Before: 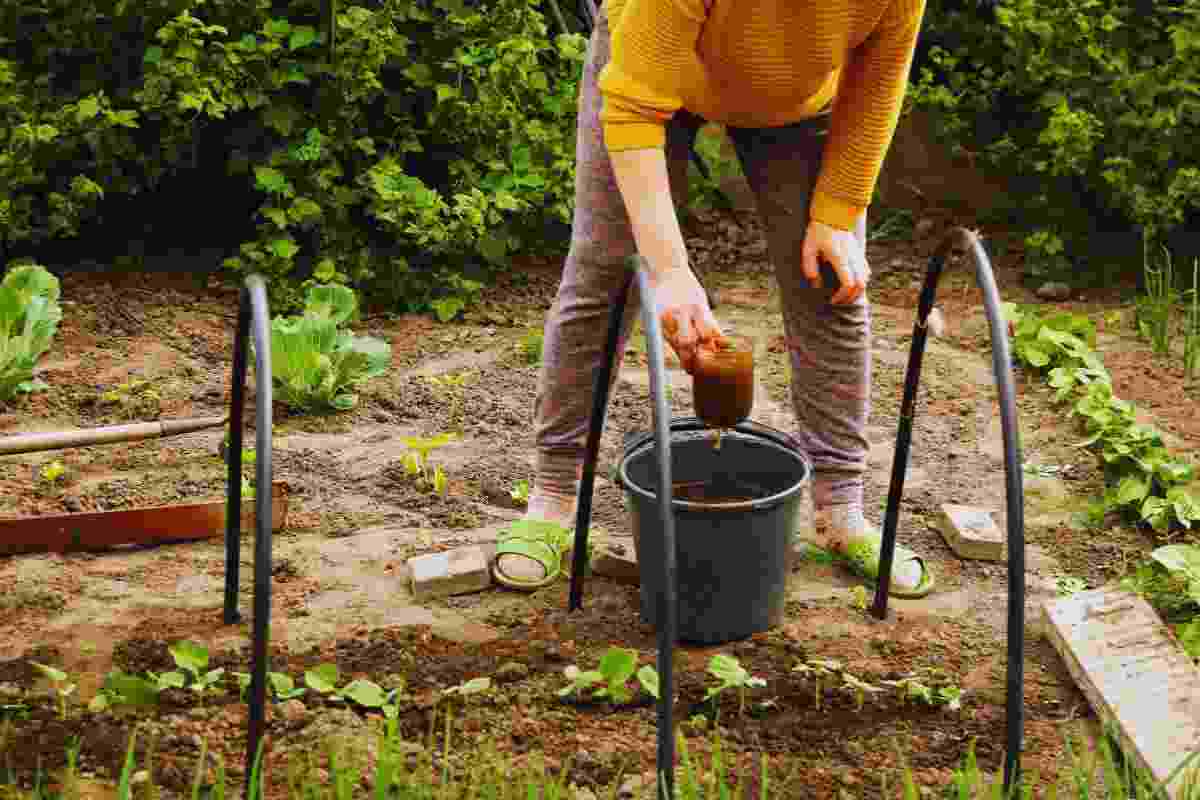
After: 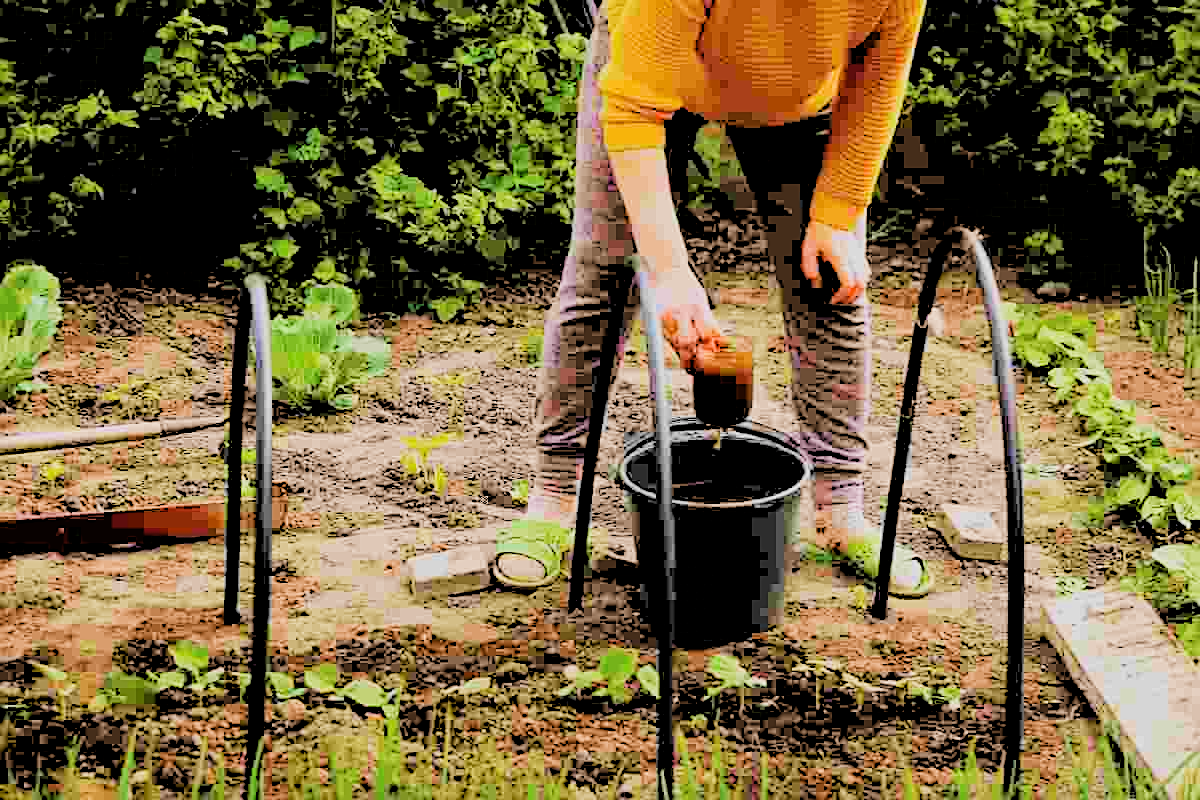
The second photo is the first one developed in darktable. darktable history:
sharpen: on, module defaults
filmic rgb: black relative exposure -5 EV, hardness 2.88, contrast 1.3, highlights saturation mix -10%
rgb levels: levels [[0.027, 0.429, 0.996], [0, 0.5, 1], [0, 0.5, 1]]
